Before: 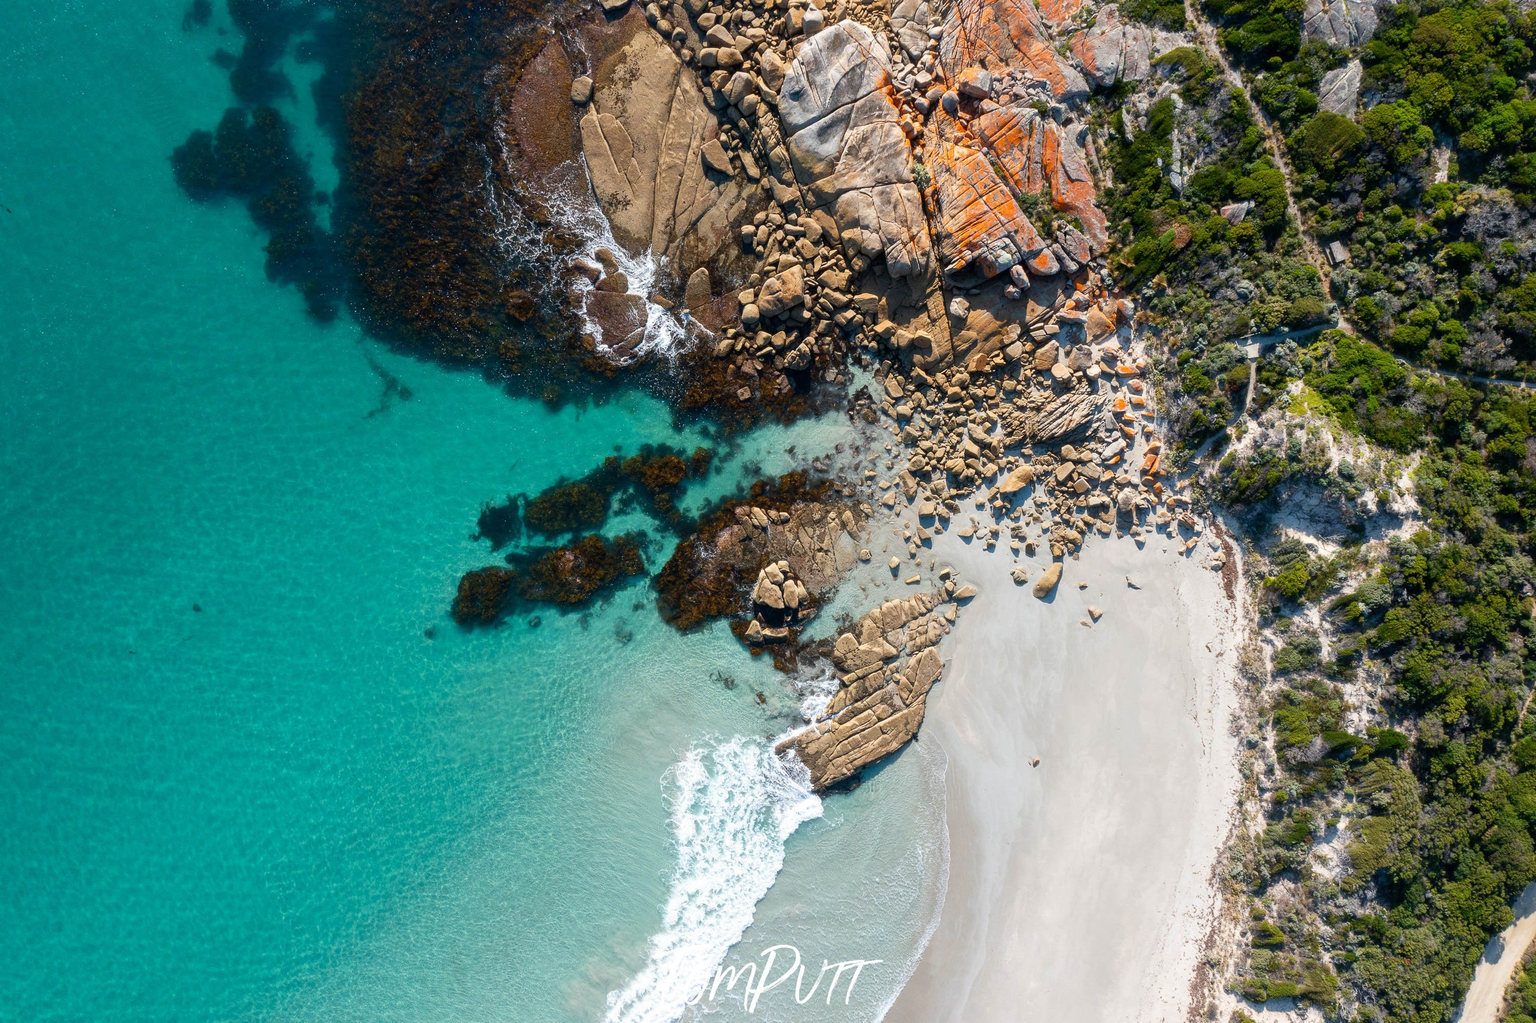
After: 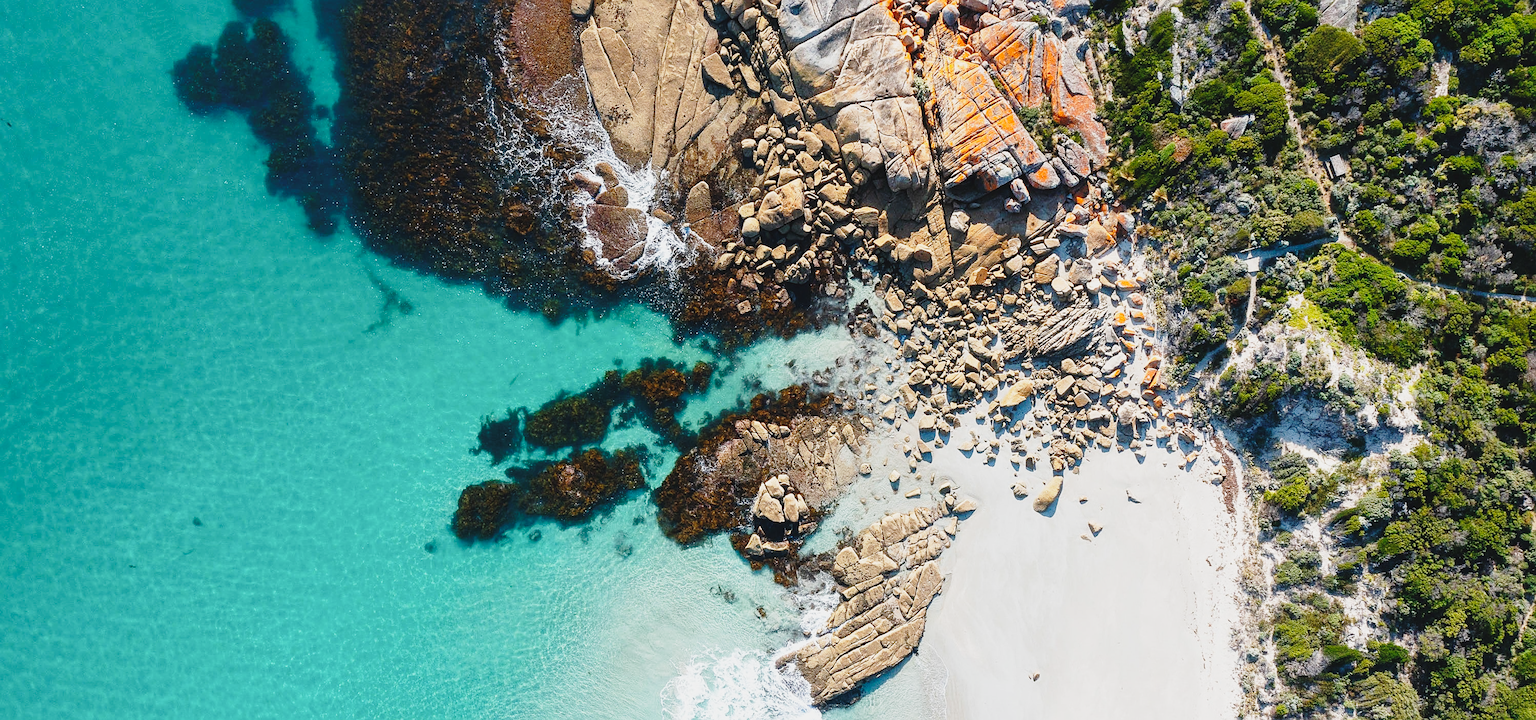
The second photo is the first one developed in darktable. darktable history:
crop and rotate: top 8.501%, bottom 21.083%
contrast brightness saturation: contrast -0.104, saturation -0.098
base curve: curves: ch0 [(0, 0) (0.028, 0.03) (0.121, 0.232) (0.46, 0.748) (0.859, 0.968) (1, 1)], preserve colors none
sharpen: on, module defaults
